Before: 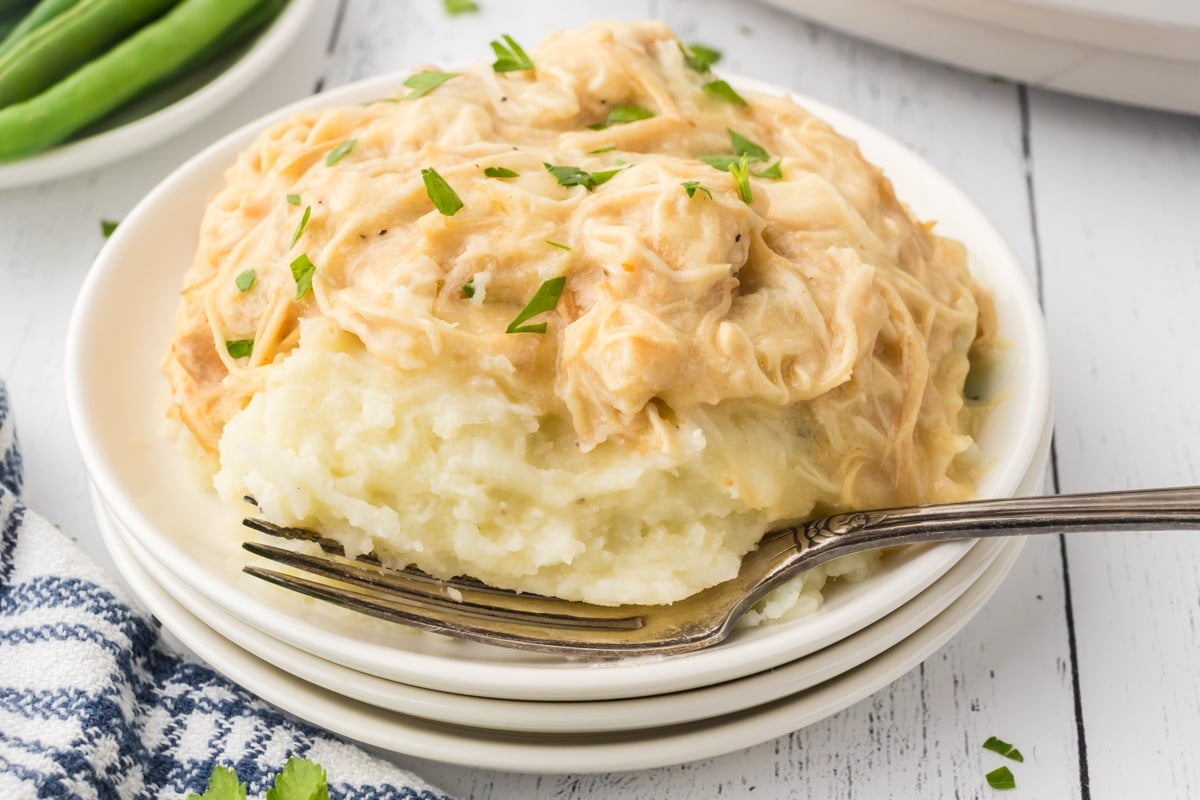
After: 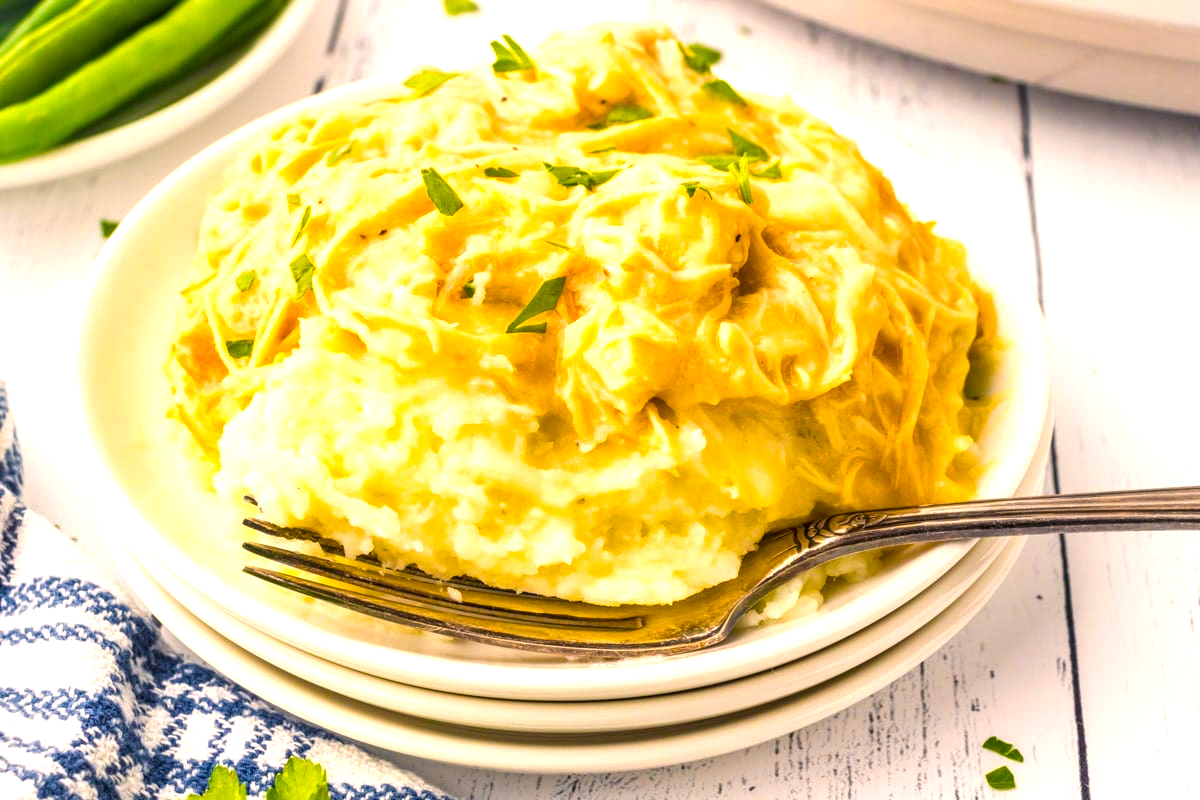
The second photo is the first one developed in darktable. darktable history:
color balance rgb: shadows lift › chroma 2.903%, shadows lift › hue 278.21°, highlights gain › chroma 3.296%, highlights gain › hue 56.71°, linear chroma grading › global chroma 14.651%, perceptual saturation grading › global saturation 35.398%, perceptual brilliance grading › global brilliance 18.585%, global vibrance 20%
local contrast: detail 130%
